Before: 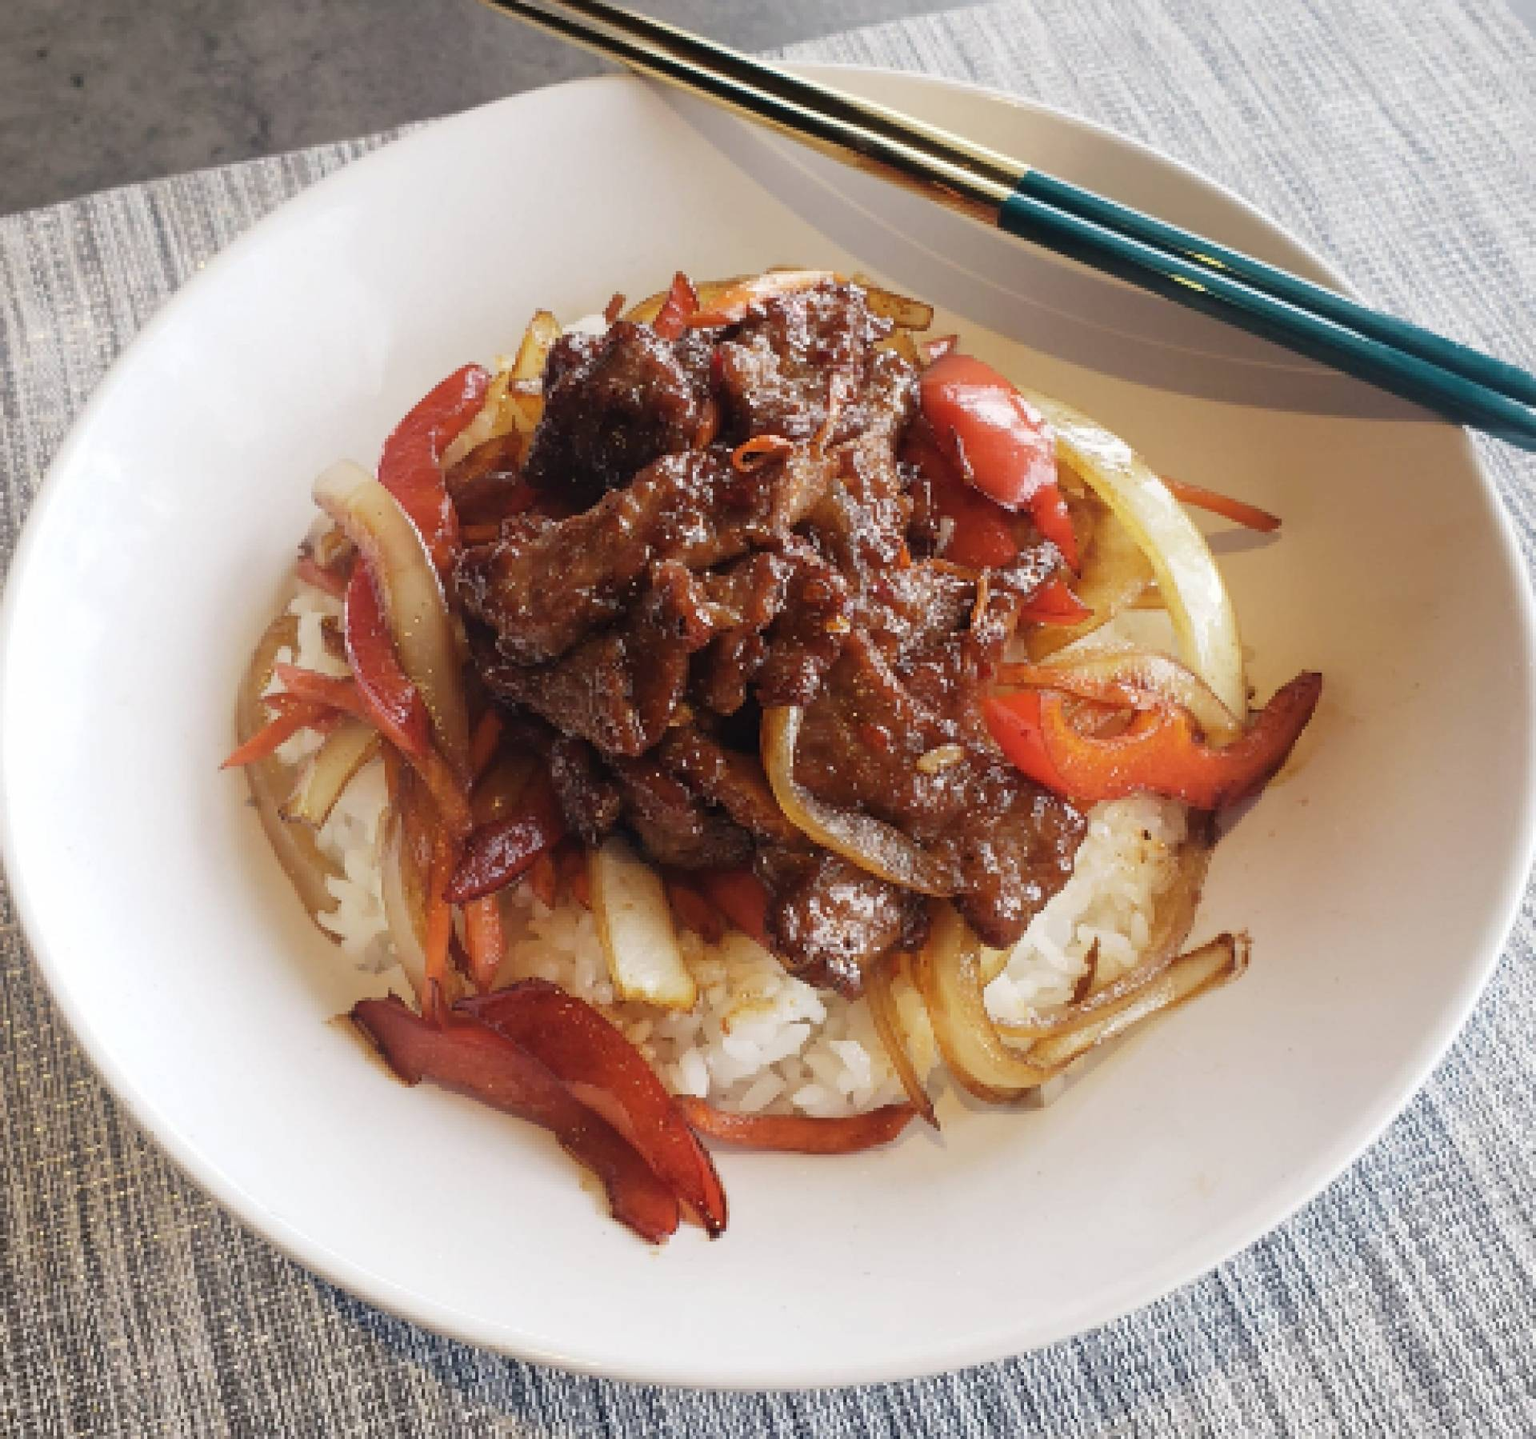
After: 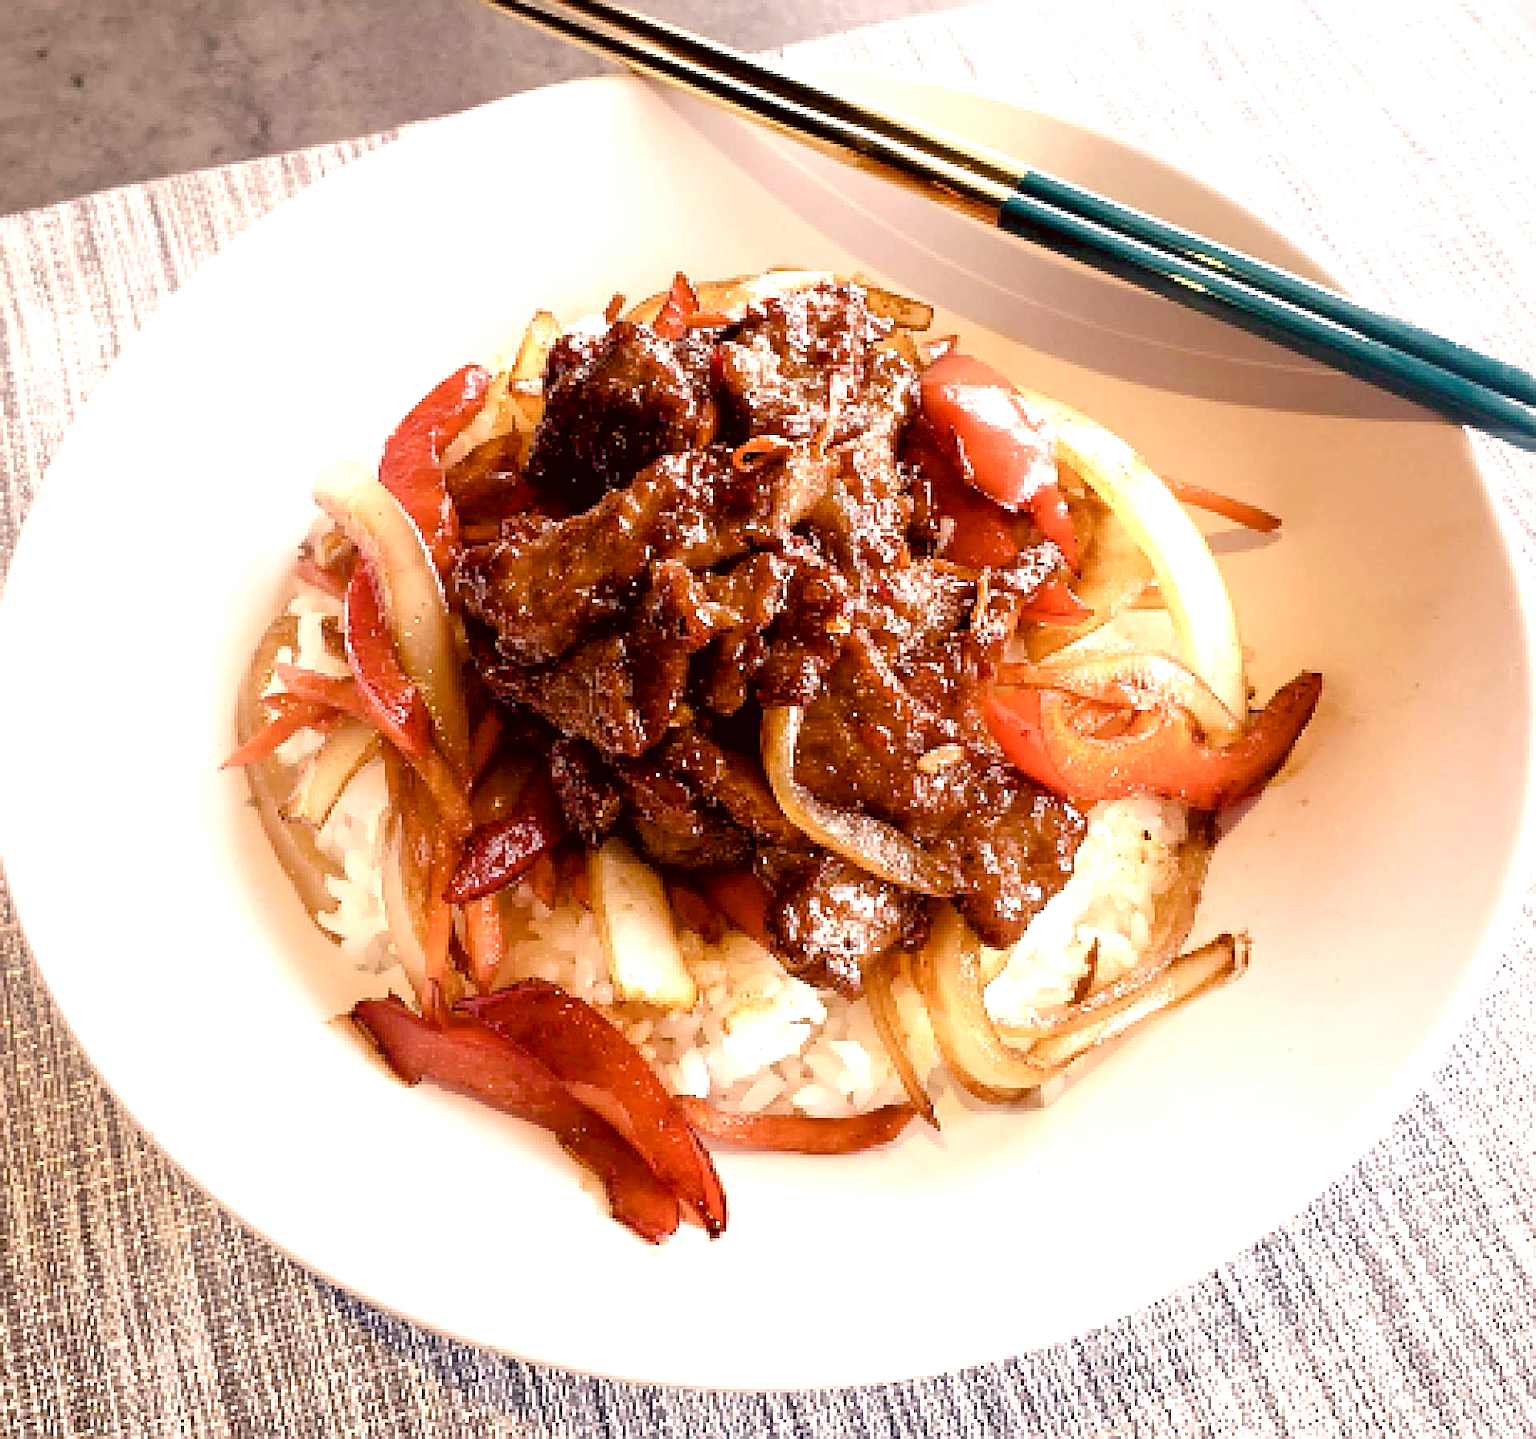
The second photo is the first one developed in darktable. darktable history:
color correction: highlights a* 10.26, highlights b* 9.69, shadows a* 9.03, shadows b* 8.05, saturation 0.813
exposure: black level correction 0.01, exposure 1 EV, compensate exposure bias true, compensate highlight preservation false
color balance rgb: linear chroma grading › global chroma 20.407%, perceptual saturation grading › global saturation 25.389%, perceptual saturation grading › highlights -50.335%, perceptual saturation grading › shadows 31.2%
sharpen: on, module defaults
